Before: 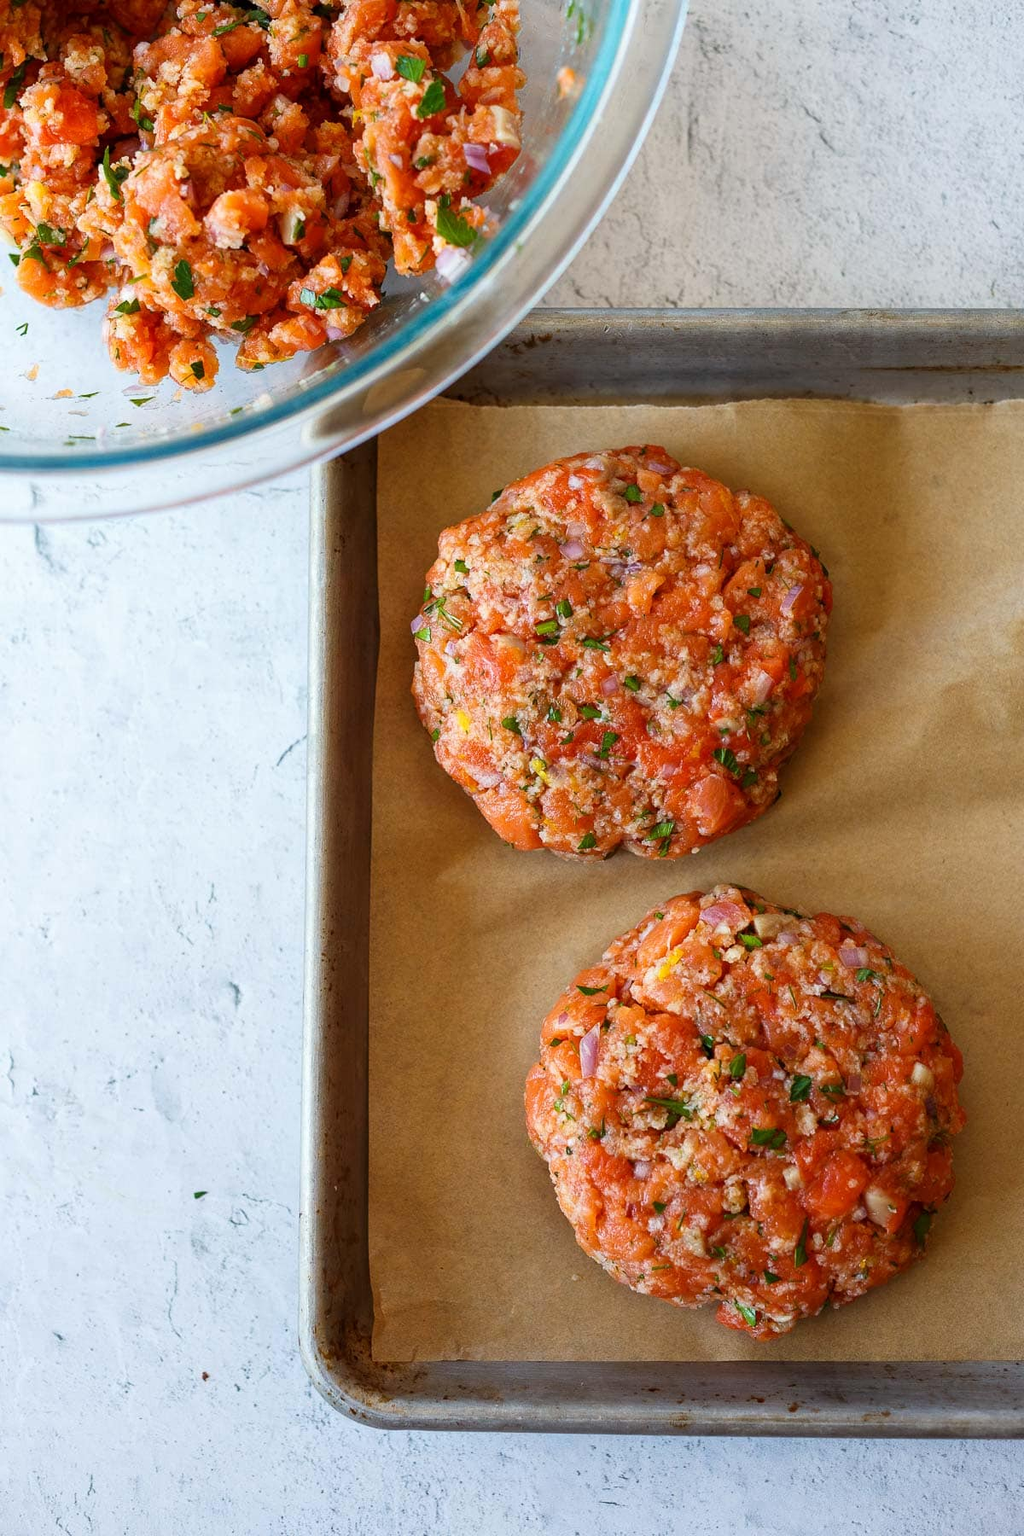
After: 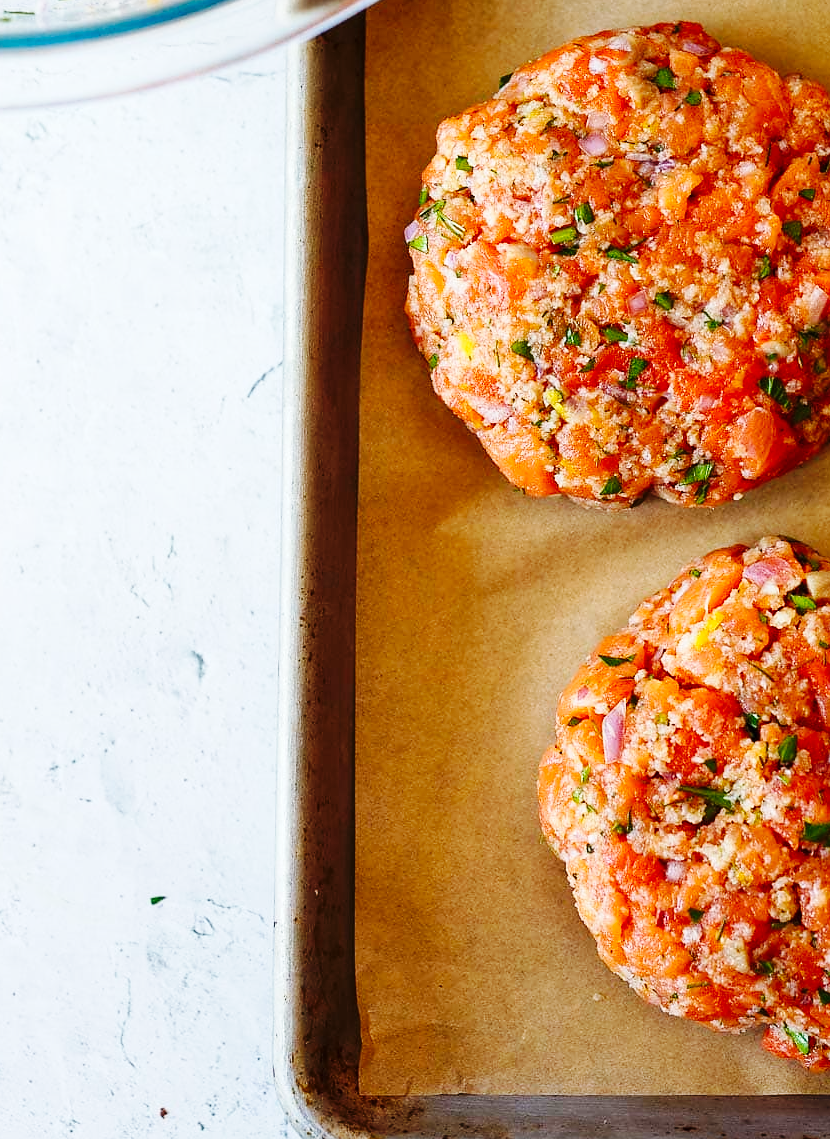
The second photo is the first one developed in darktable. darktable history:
base curve: curves: ch0 [(0, 0) (0.036, 0.025) (0.121, 0.166) (0.206, 0.329) (0.605, 0.79) (1, 1)], preserve colors none
sharpen: radius 1.03, threshold 1.08
crop: left 6.486%, top 27.833%, right 24.31%, bottom 8.861%
